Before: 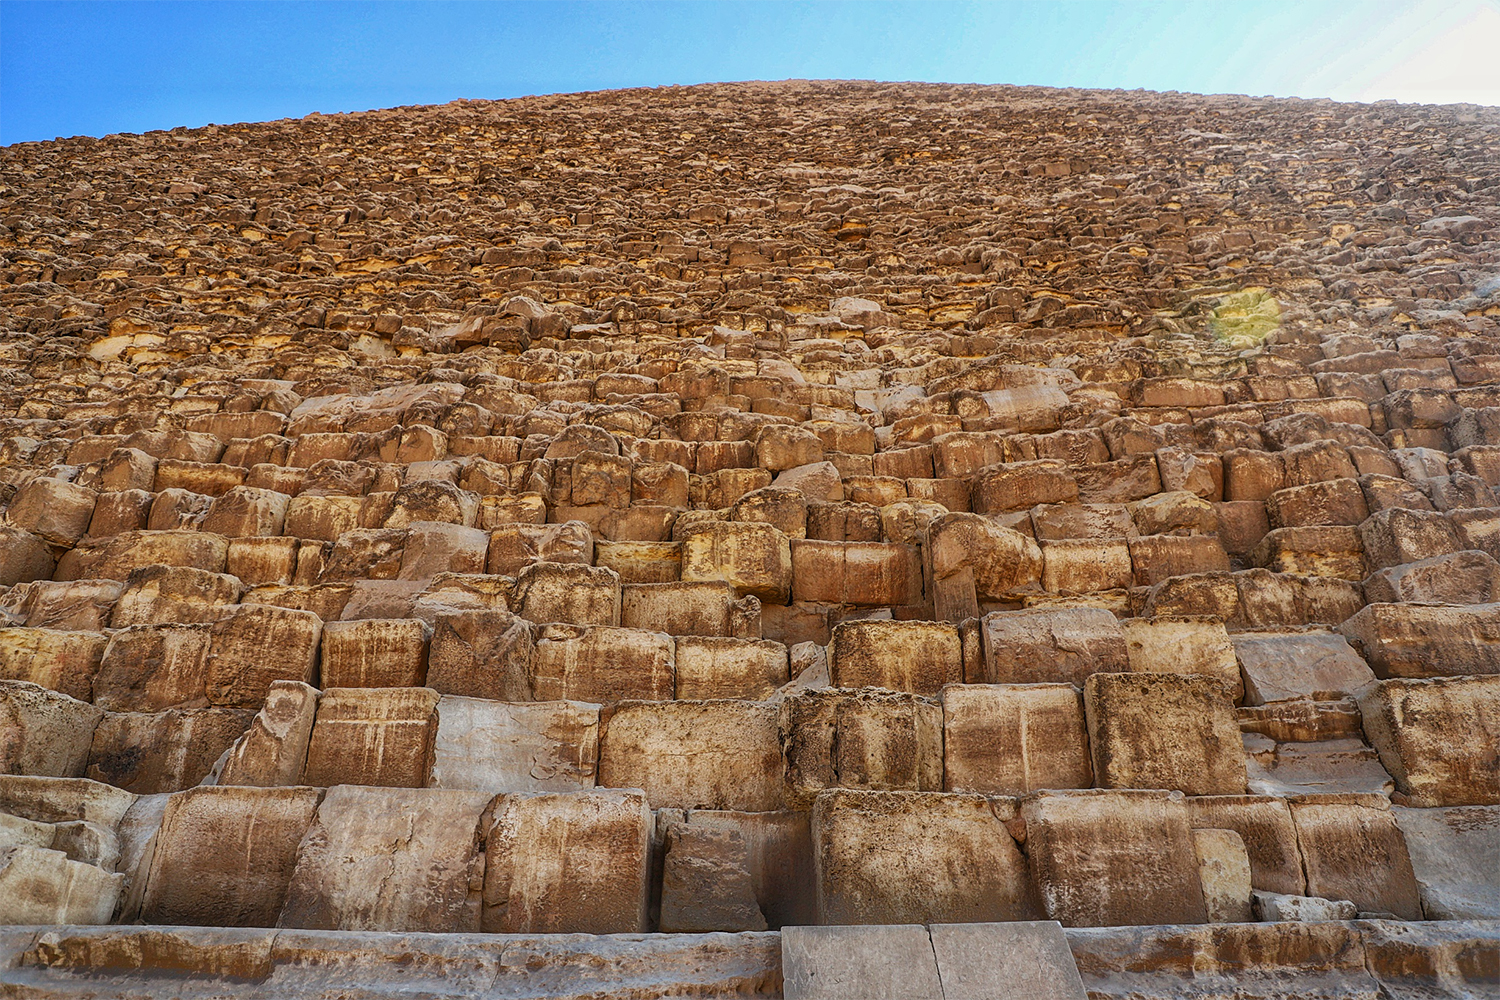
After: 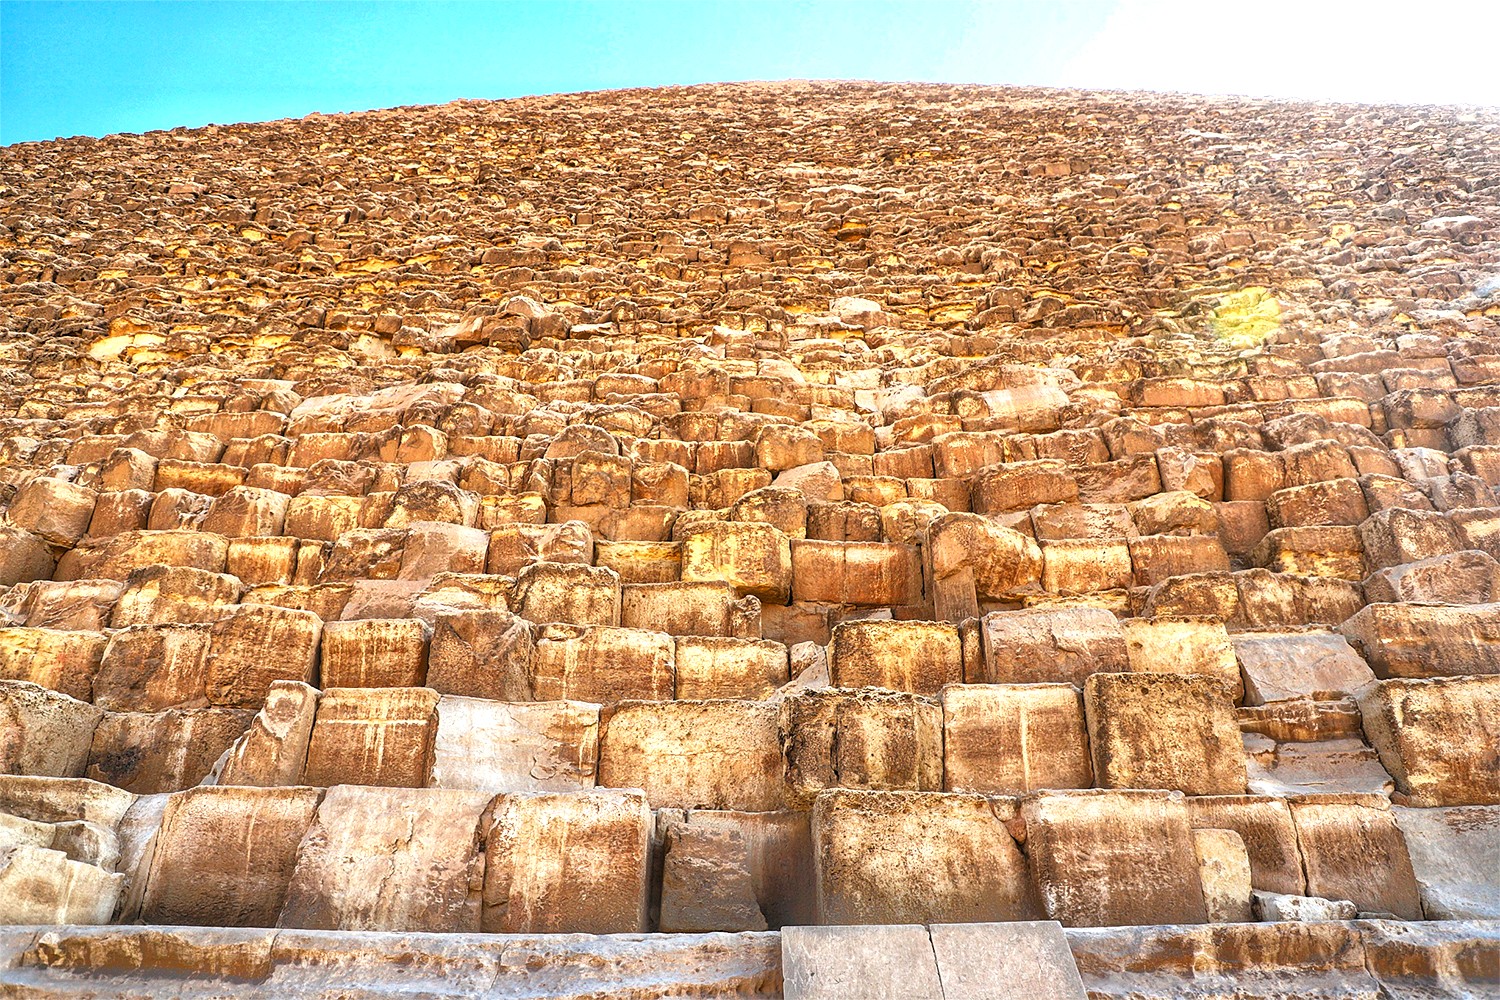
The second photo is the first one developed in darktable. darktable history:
shadows and highlights: radius 120.7, shadows 21.89, white point adjustment -9.58, highlights -13.86, soften with gaussian
exposure: exposure 1.154 EV, compensate highlight preservation false
tone equalizer: -8 EV -0.416 EV, -7 EV -0.362 EV, -6 EV -0.3 EV, -5 EV -0.255 EV, -3 EV 0.201 EV, -2 EV 0.36 EV, -1 EV 0.376 EV, +0 EV 0.418 EV
